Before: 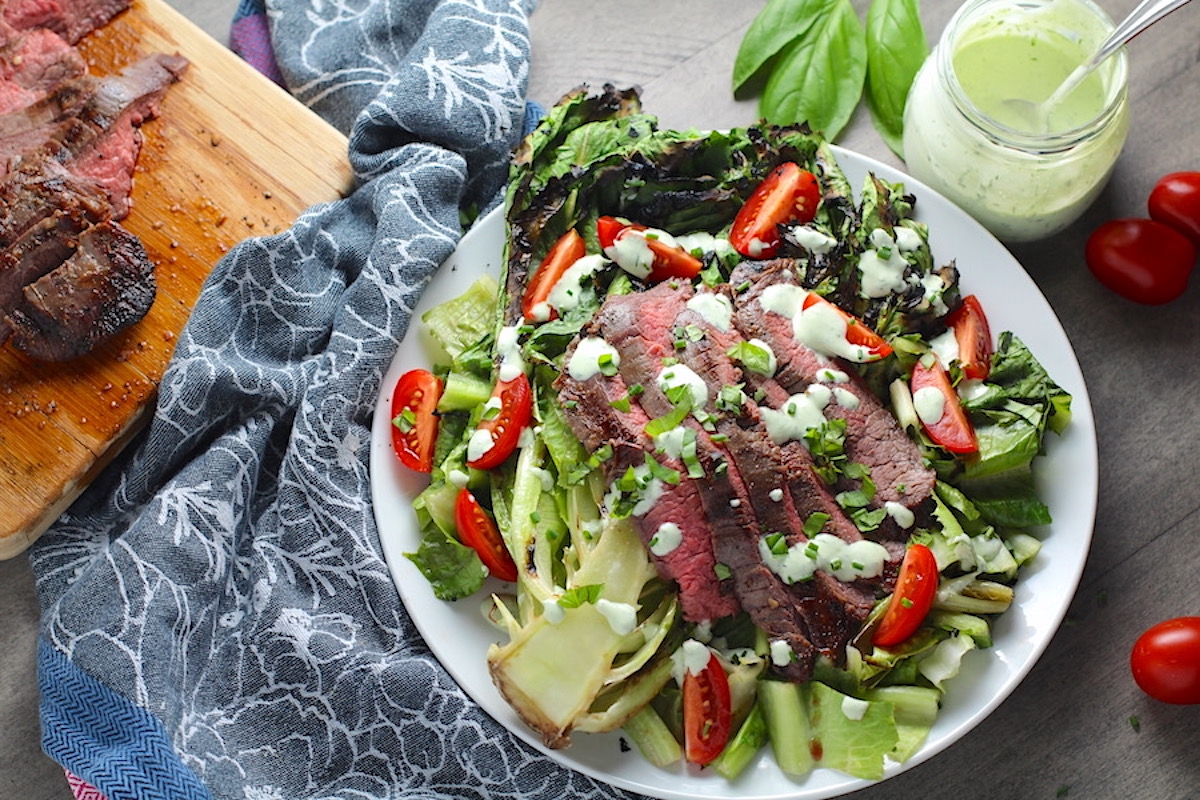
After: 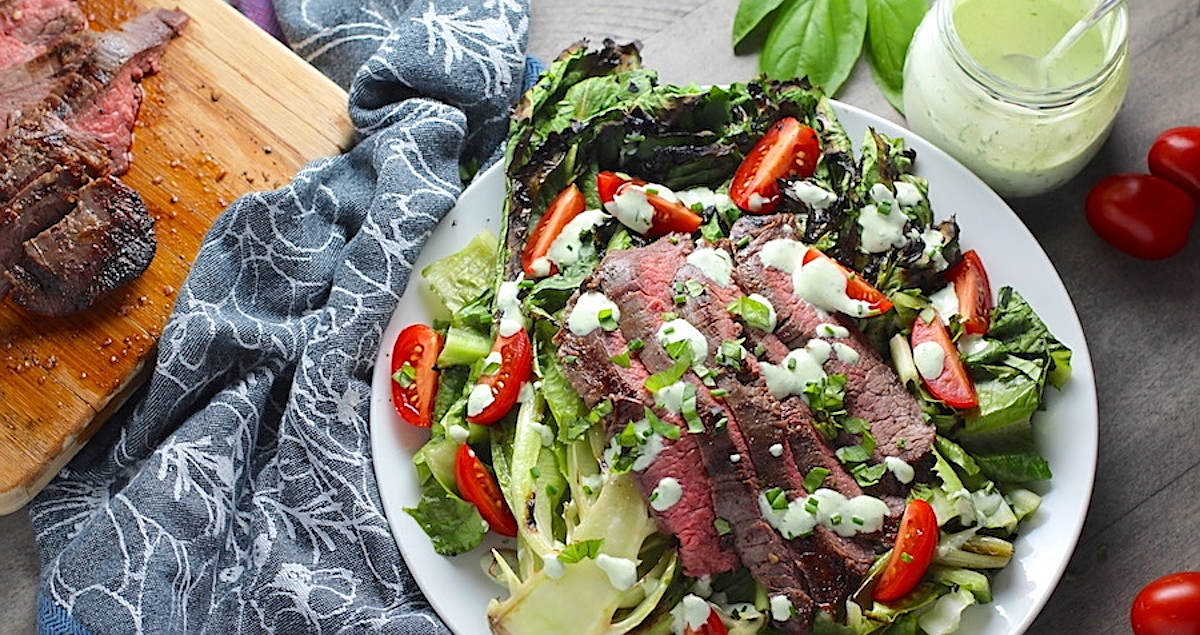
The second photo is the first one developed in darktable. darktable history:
sharpen: on, module defaults
crop and rotate: top 5.667%, bottom 14.937%
